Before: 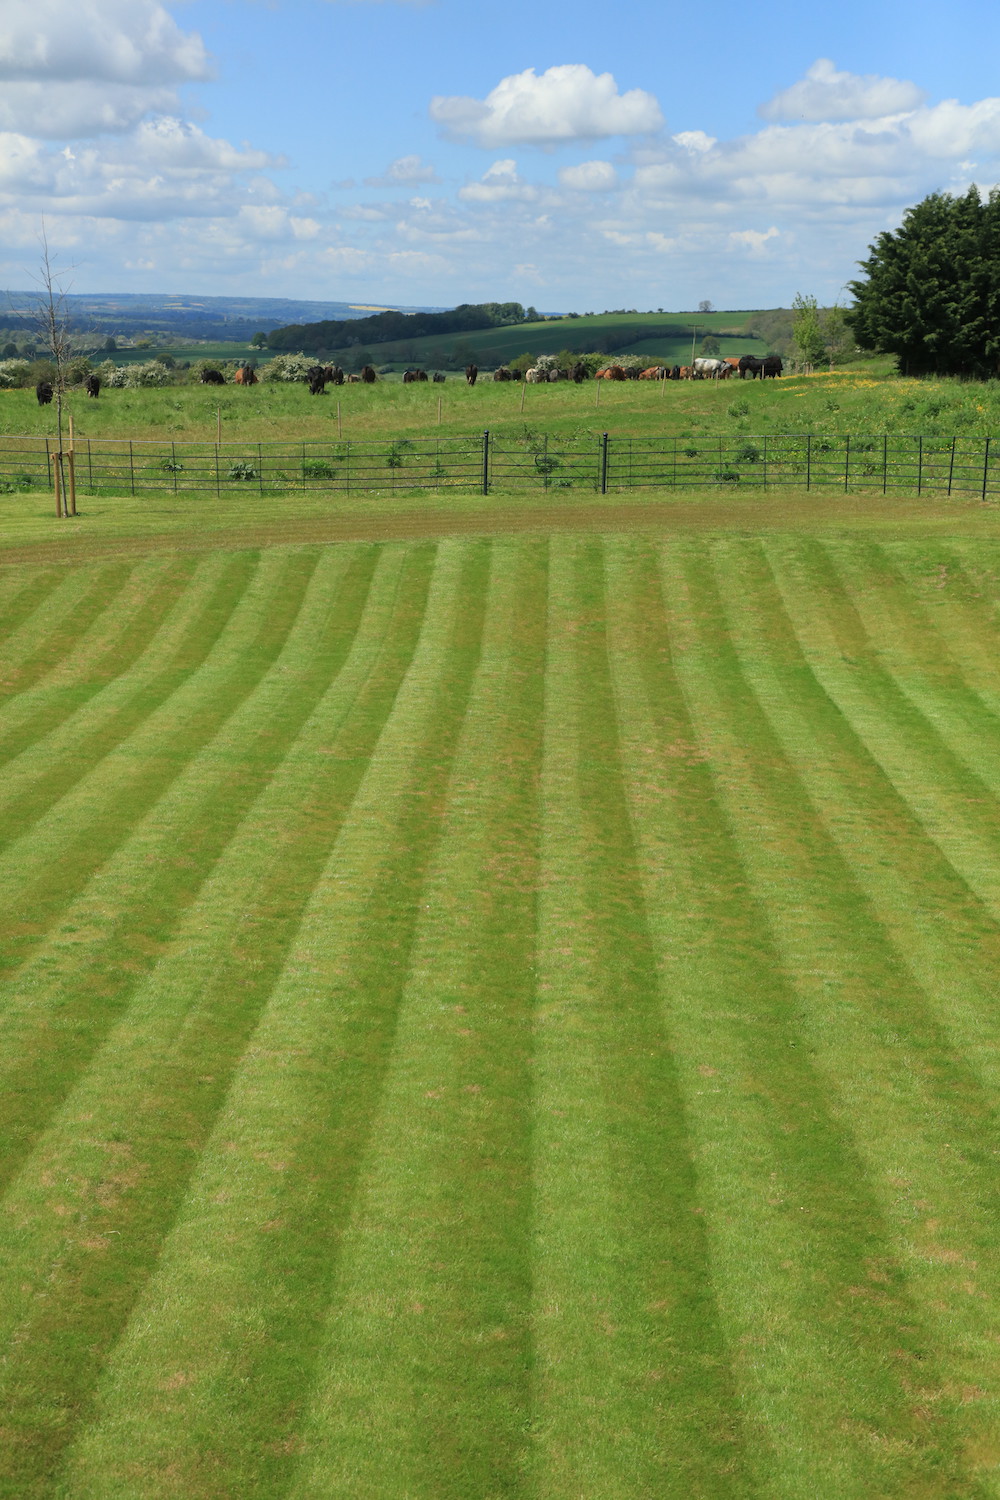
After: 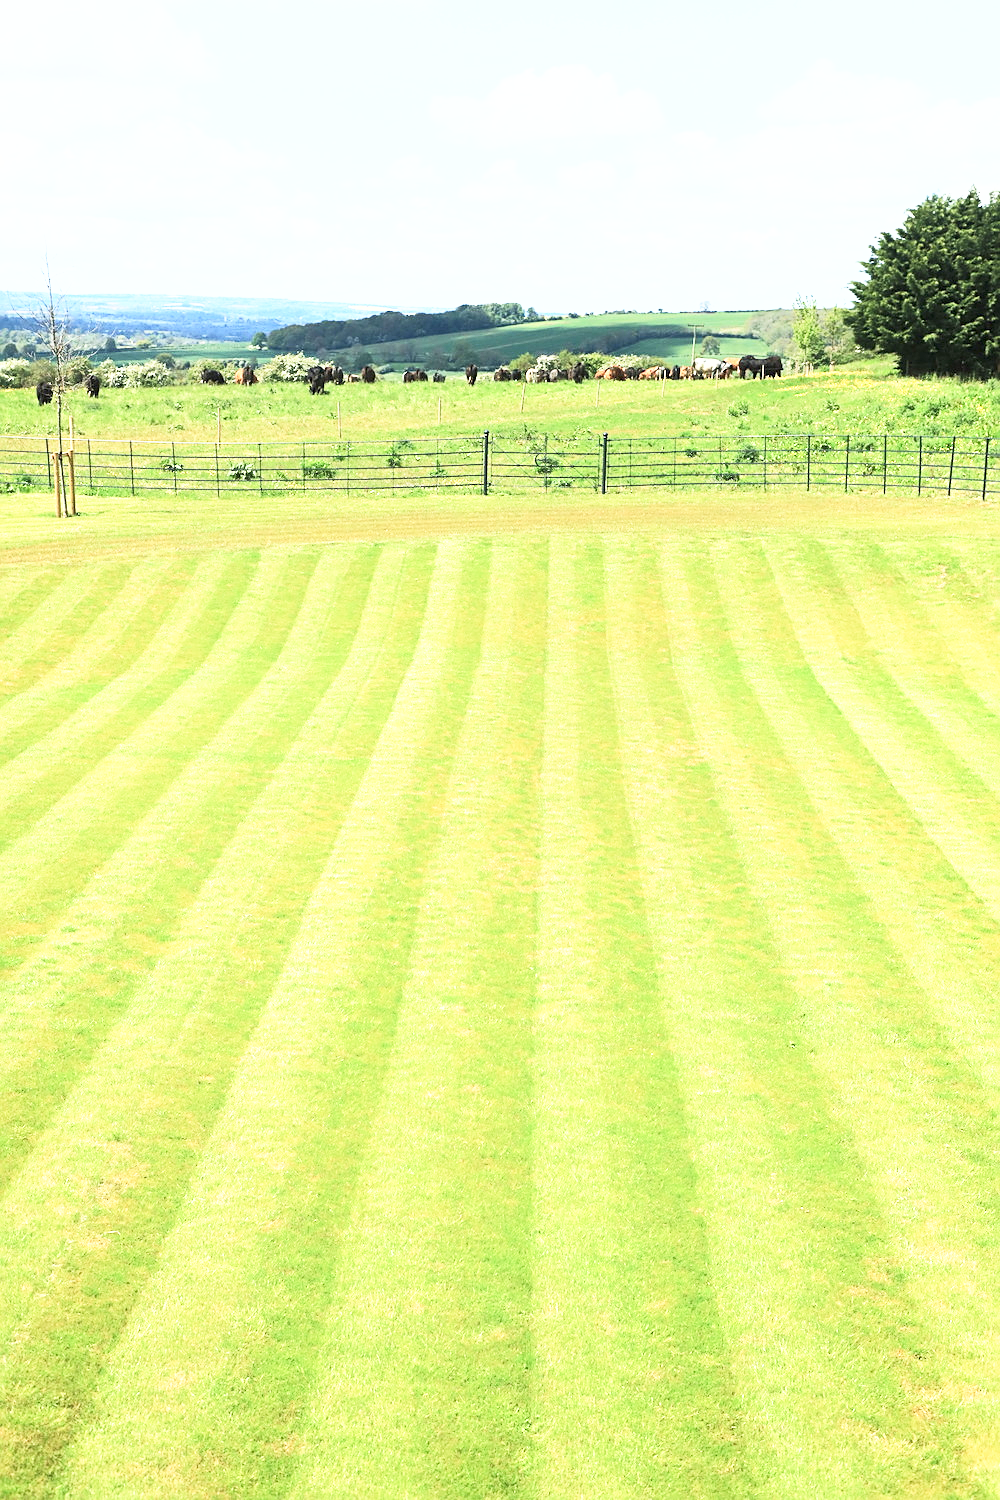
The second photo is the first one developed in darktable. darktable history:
exposure: black level correction 0, exposure 1.2 EV, compensate highlight preservation false
base curve: curves: ch0 [(0, 0) (0.557, 0.834) (1, 1)], preserve colors none
shadows and highlights: shadows 0.443, highlights 40.79
sharpen: radius 1.952
